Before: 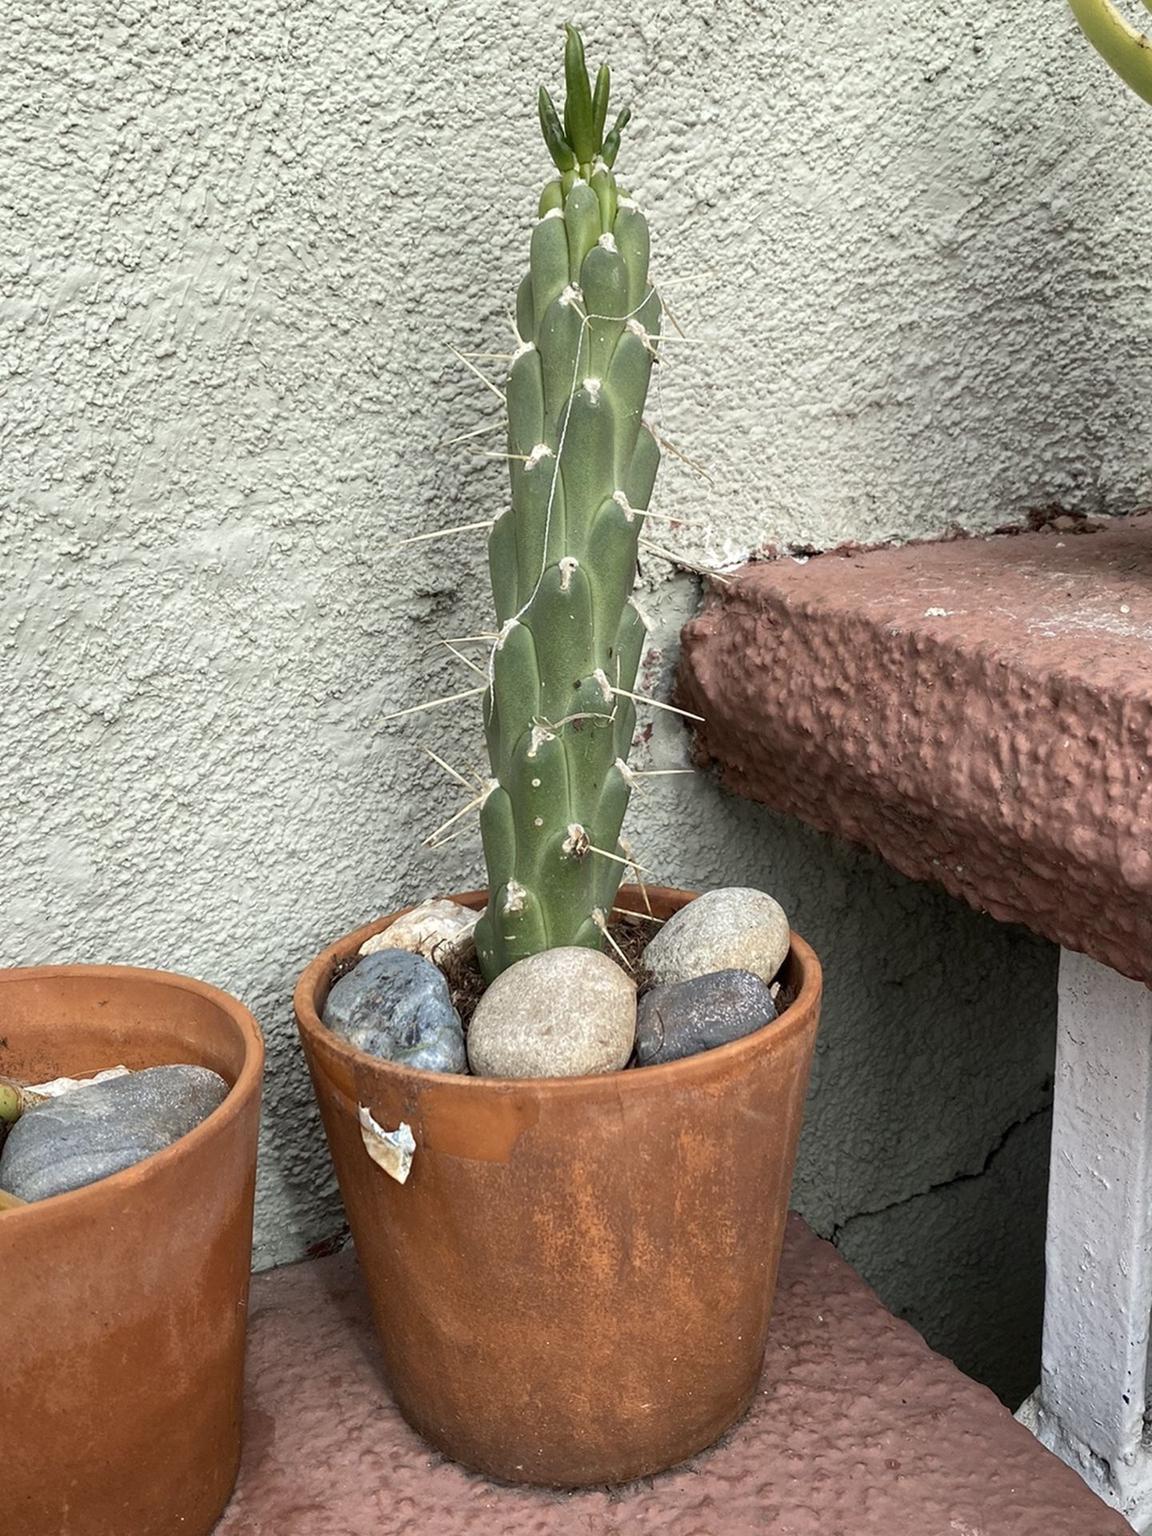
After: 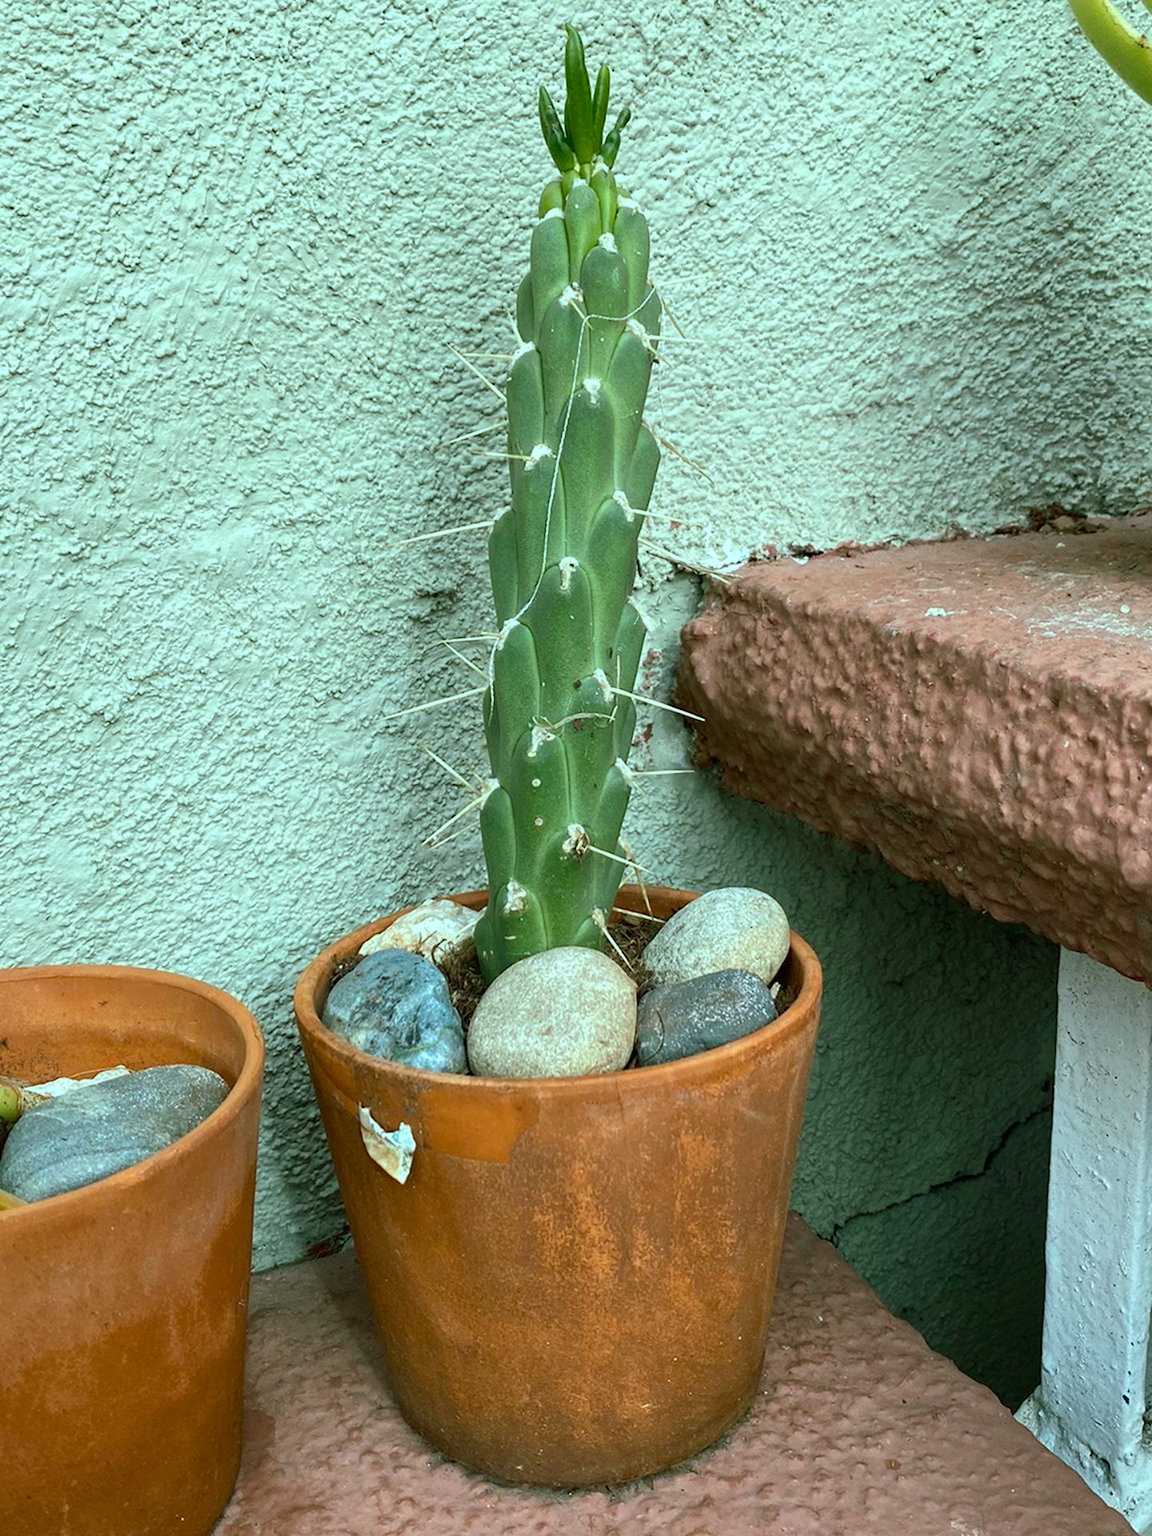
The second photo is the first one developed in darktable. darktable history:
color balance rgb: shadows lift › chroma 11.71%, shadows lift › hue 133.46°, highlights gain › chroma 4%, highlights gain › hue 200.2°, perceptual saturation grading › global saturation 18.05%
tone equalizer: on, module defaults
